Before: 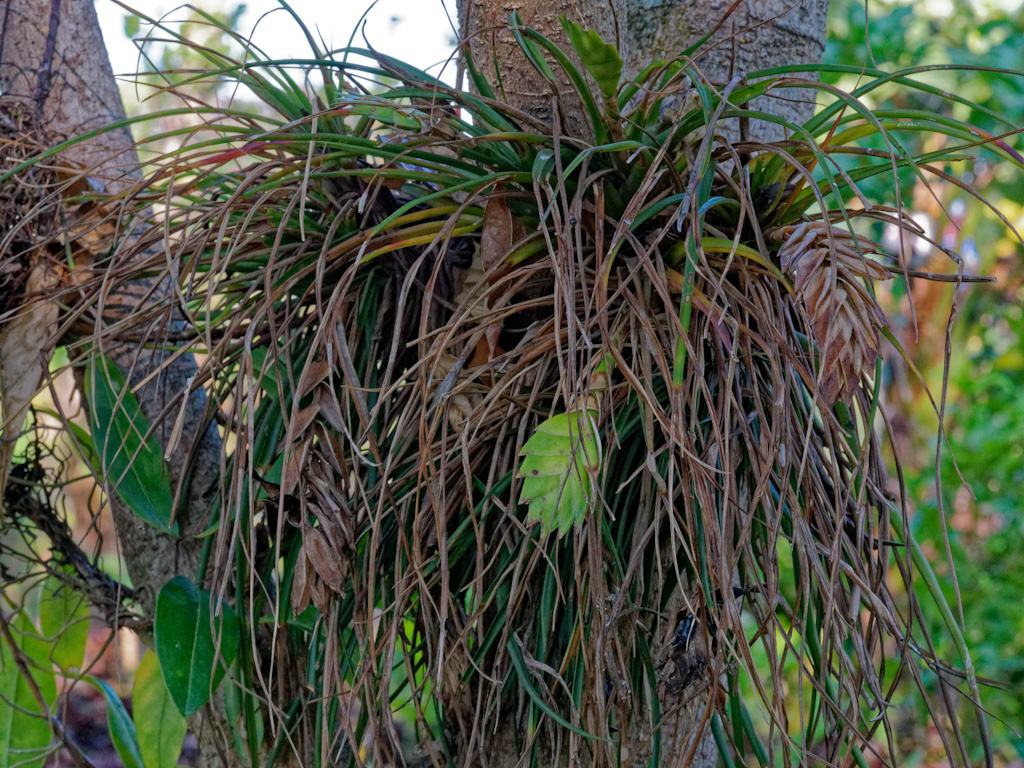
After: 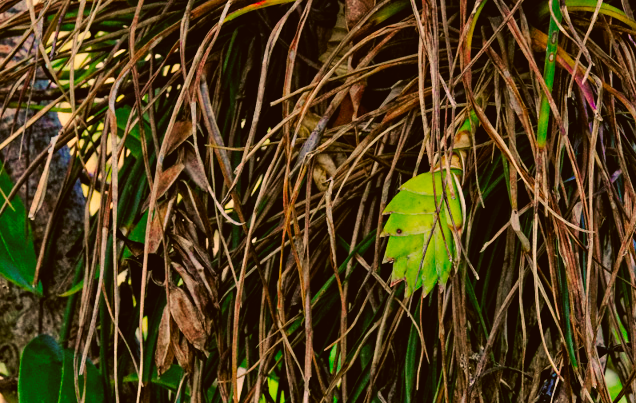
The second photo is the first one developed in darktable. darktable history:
tone curve: curves: ch0 [(0, 0.023) (0.103, 0.087) (0.277, 0.28) (0.46, 0.554) (0.569, 0.68) (0.735, 0.843) (0.994, 0.984)]; ch1 [(0, 0) (0.324, 0.285) (0.456, 0.438) (0.488, 0.497) (0.512, 0.503) (0.535, 0.535) (0.599, 0.606) (0.715, 0.738) (1, 1)]; ch2 [(0, 0) (0.369, 0.388) (0.449, 0.431) (0.478, 0.471) (0.502, 0.503) (0.55, 0.553) (0.603, 0.602) (0.656, 0.713) (1, 1)], preserve colors none
color zones: curves: ch0 [(0, 0.559) (0.153, 0.551) (0.229, 0.5) (0.429, 0.5) (0.571, 0.5) (0.714, 0.5) (0.857, 0.5) (1, 0.559)]; ch1 [(0, 0.417) (0.112, 0.336) (0.213, 0.26) (0.429, 0.34) (0.571, 0.35) (0.683, 0.331) (0.857, 0.344) (1, 0.417)]
color balance rgb: power › hue 74.89°, linear chroma grading › global chroma 15.459%, perceptual saturation grading › global saturation 0.062%, perceptual brilliance grading › global brilliance 20.976%, perceptual brilliance grading › shadows -34.377%, global vibrance 20%
crop: left 13.373%, top 31.45%, right 24.455%, bottom 15.984%
filmic rgb: black relative exposure -7.65 EV, white relative exposure 4.56 EV, hardness 3.61
color correction: highlights a* 10.81, highlights b* 30.6, shadows a* 2.67, shadows b* 17.01, saturation 1.74
